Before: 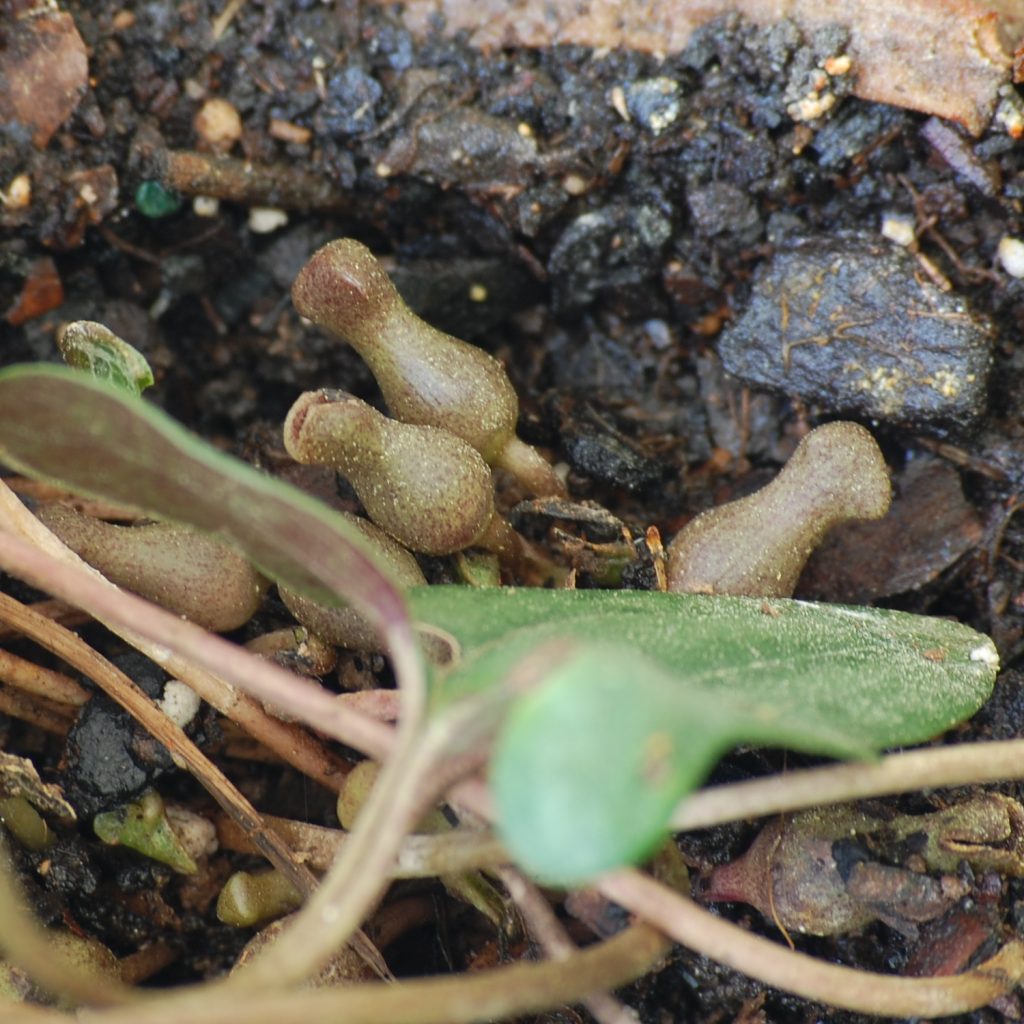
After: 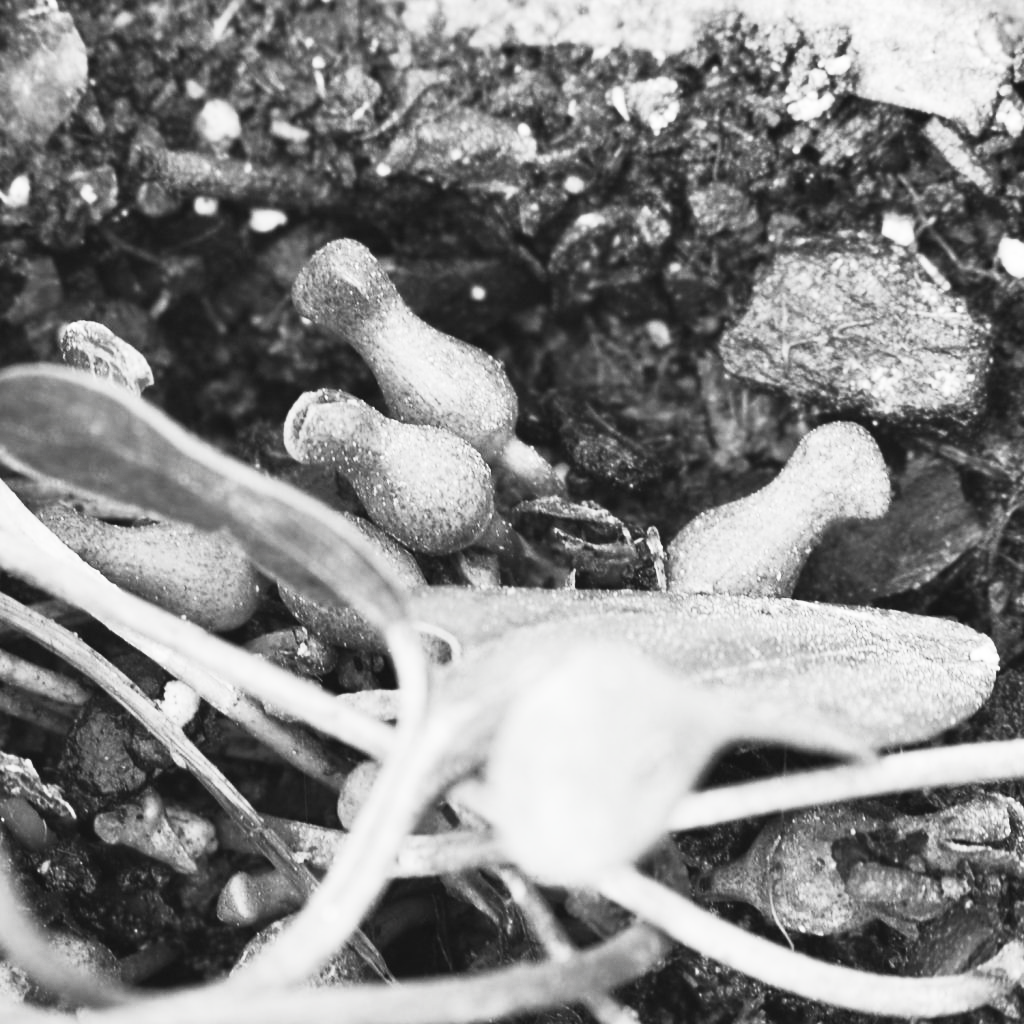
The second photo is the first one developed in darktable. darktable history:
shadows and highlights: soften with gaussian
contrast brightness saturation: contrast 0.536, brightness 0.472, saturation -0.993
